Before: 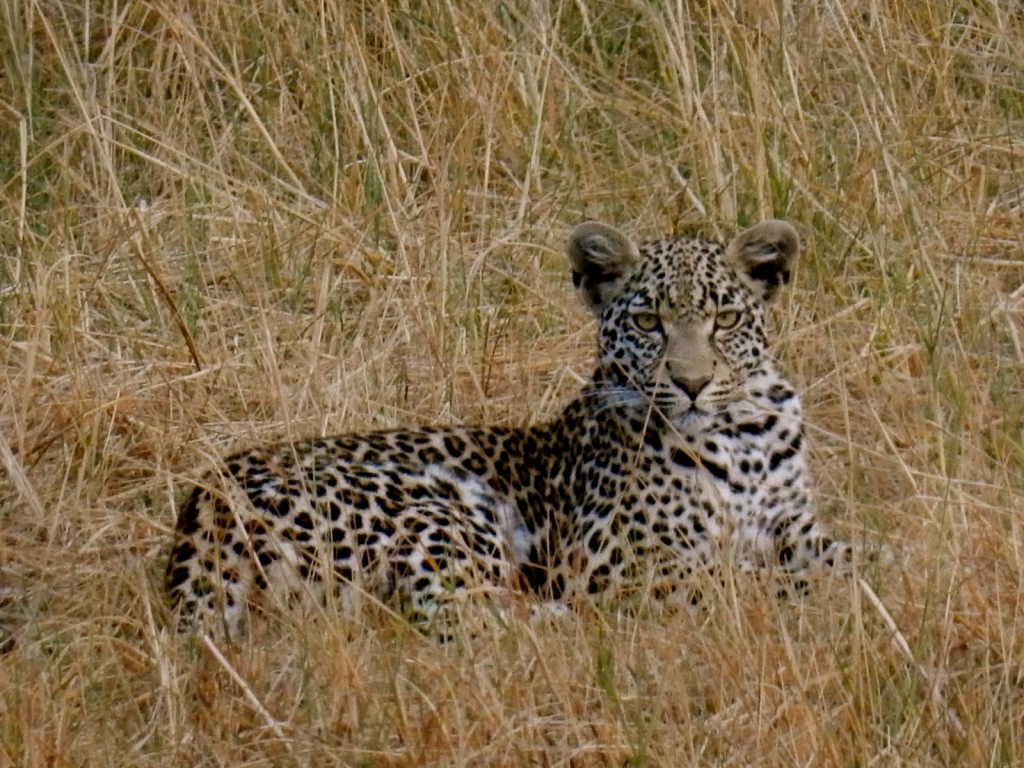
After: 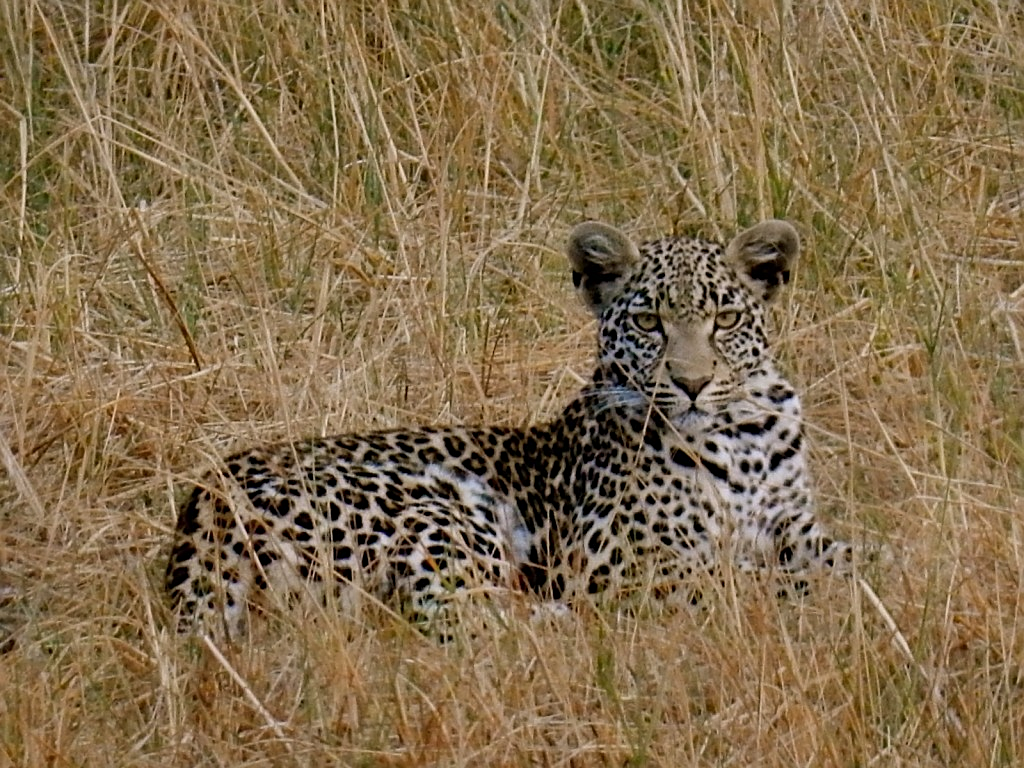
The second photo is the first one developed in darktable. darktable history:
sharpen: on, module defaults
shadows and highlights: shadows 75, highlights -60.85, soften with gaussian
